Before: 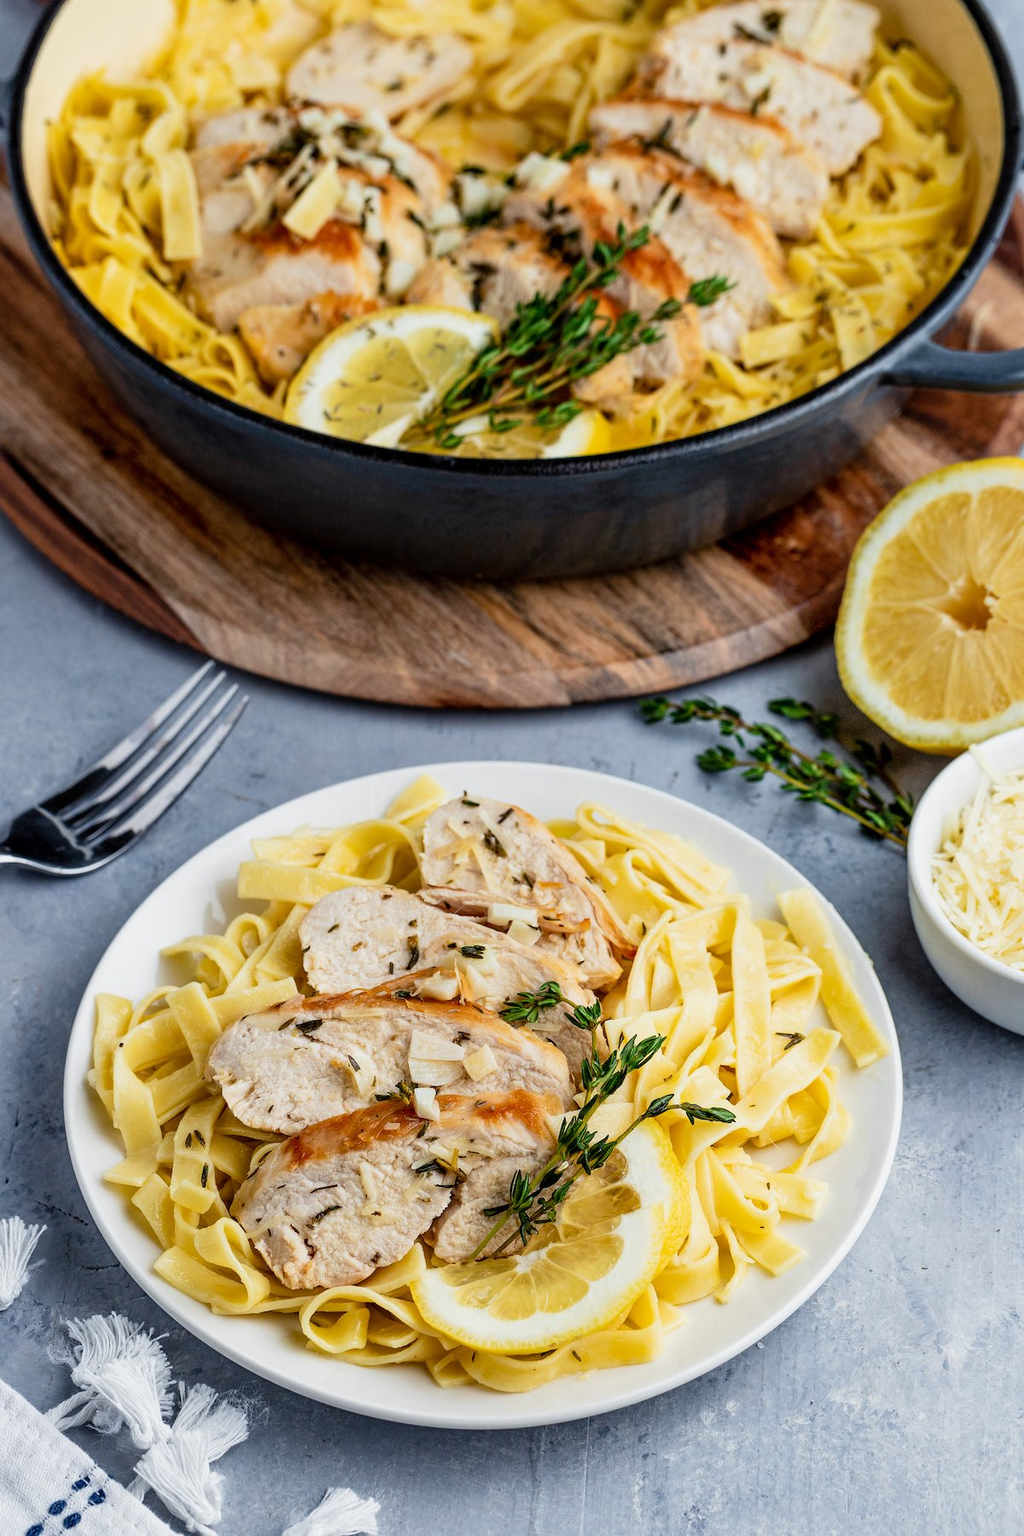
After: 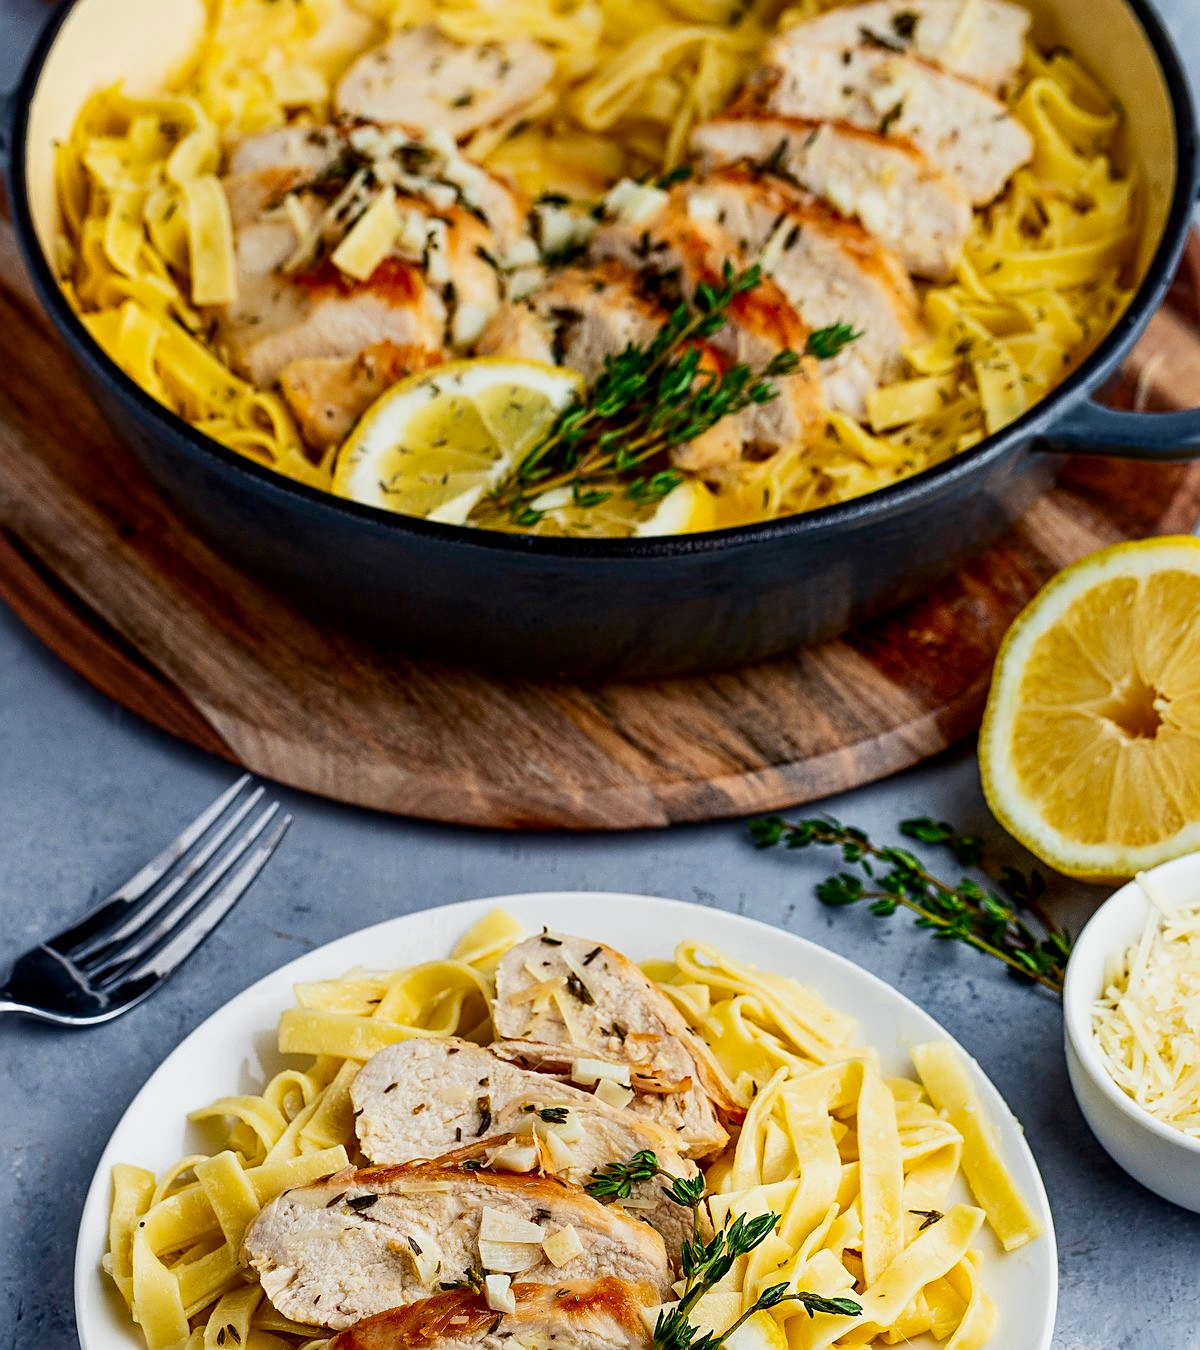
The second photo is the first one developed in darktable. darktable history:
crop: bottom 24.979%
contrast brightness saturation: contrast 0.117, brightness -0.118, saturation 0.202
sharpen: on, module defaults
